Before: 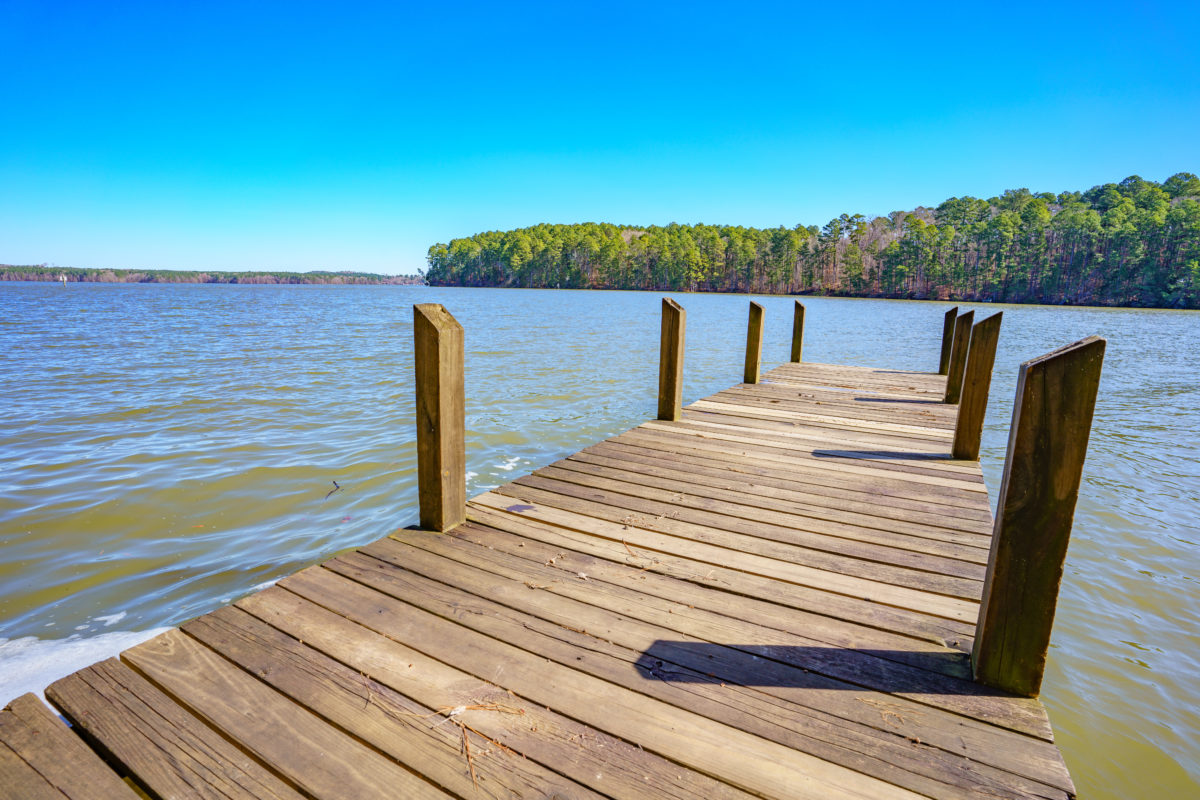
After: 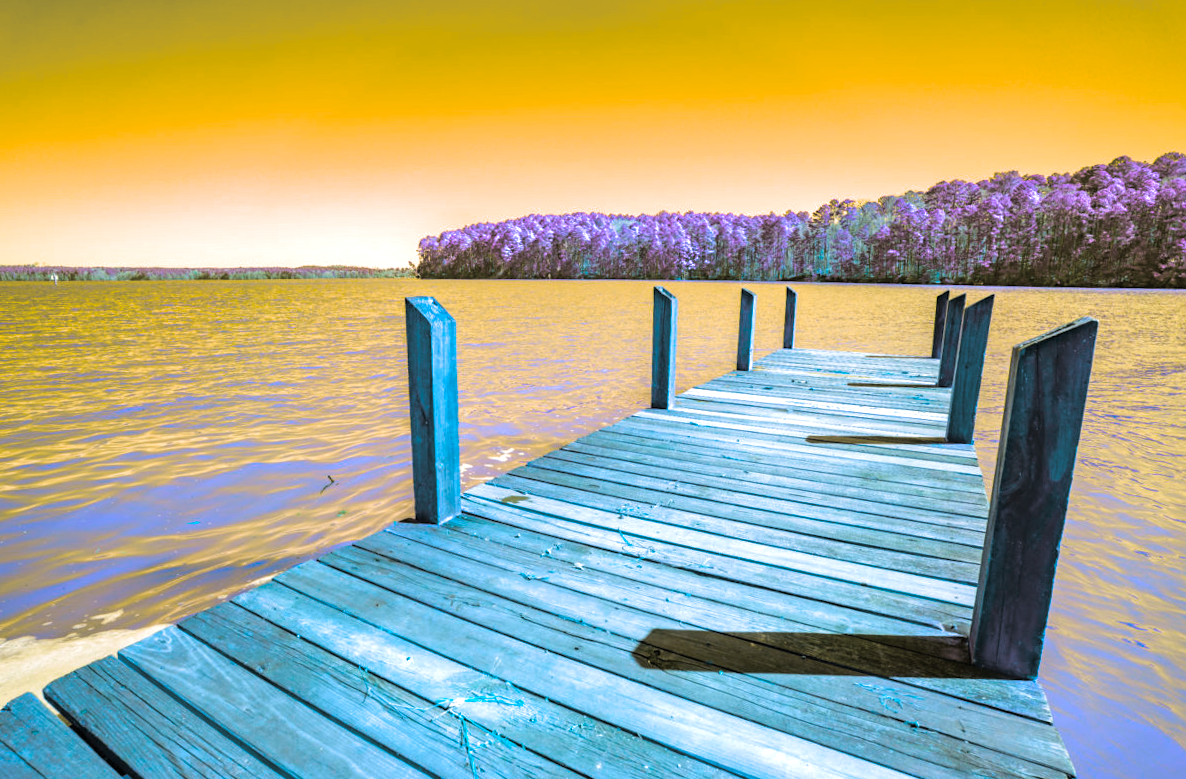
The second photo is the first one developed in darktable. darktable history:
split-toning: shadows › hue 36°, shadows › saturation 0.05, highlights › hue 10.8°, highlights › saturation 0.15, compress 40%
exposure: exposure 0.376 EV, compensate highlight preservation false
rotate and perspective: rotation -1°, crop left 0.011, crop right 0.989, crop top 0.025, crop bottom 0.975
color balance rgb: hue shift 180°, global vibrance 50%, contrast 0.32%
